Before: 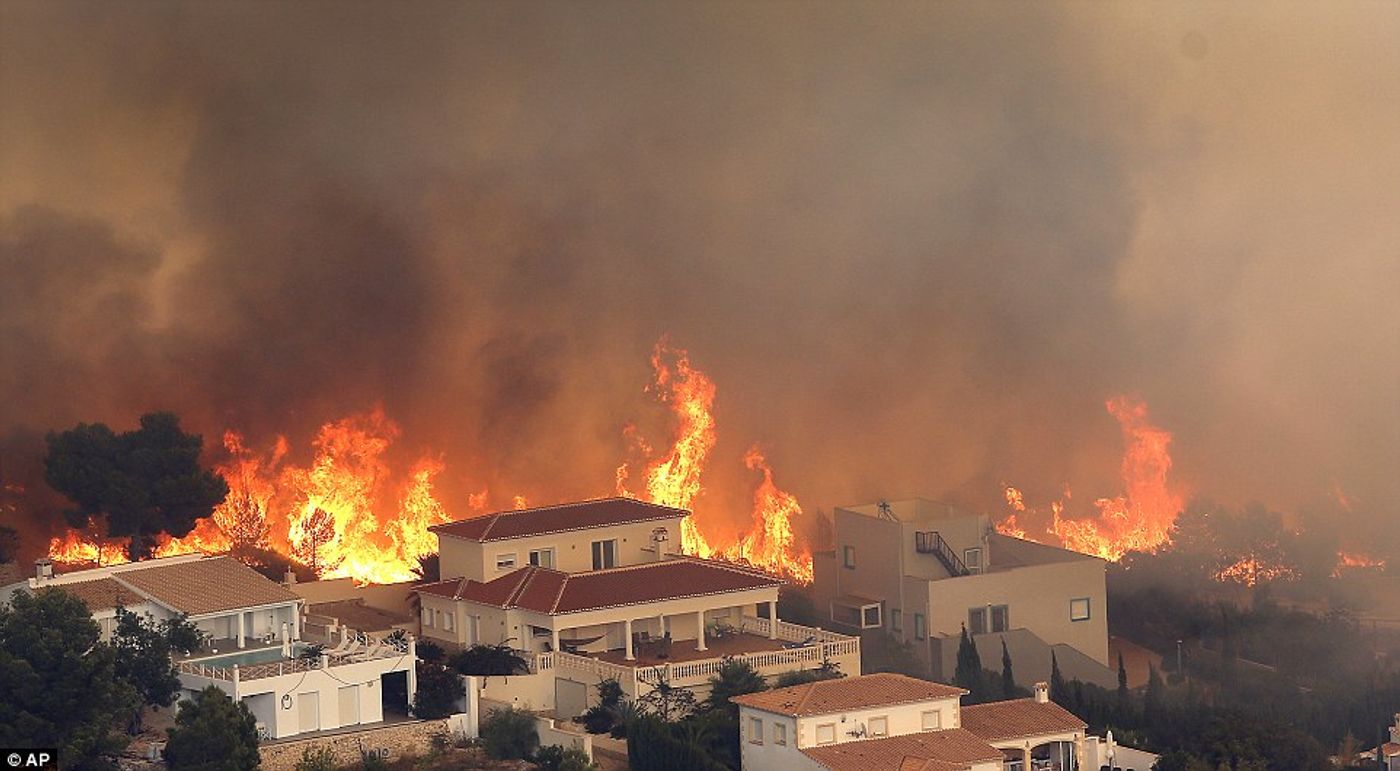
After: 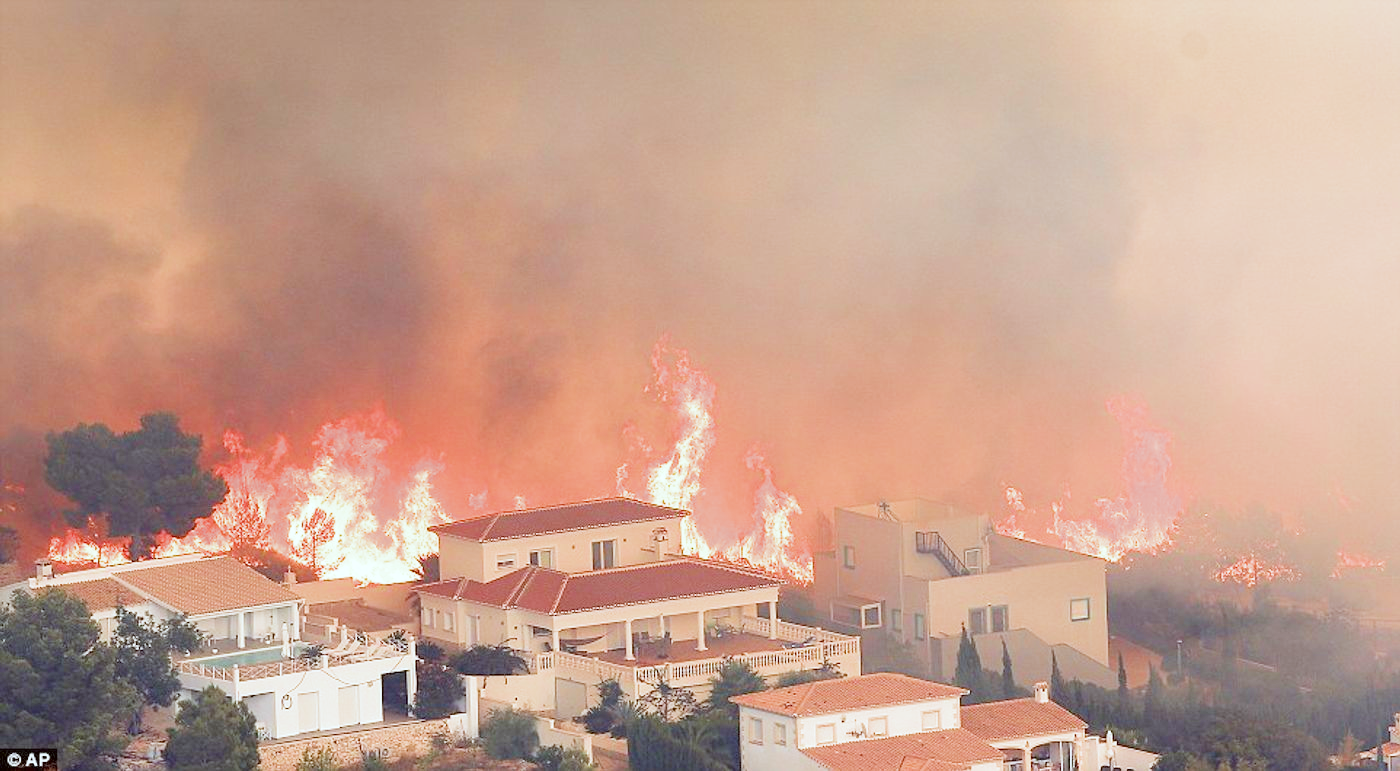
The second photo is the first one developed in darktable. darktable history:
color correction: highlights a* -3.28, highlights b* -6.24, shadows a* 3.1, shadows b* 5.19
filmic rgb: middle gray luminance 4.29%, black relative exposure -13 EV, white relative exposure 5 EV, threshold 6 EV, target black luminance 0%, hardness 5.19, latitude 59.69%, contrast 0.767, highlights saturation mix 5%, shadows ↔ highlights balance 25.95%, add noise in highlights 0, color science v3 (2019), use custom middle-gray values true, iterations of high-quality reconstruction 0, contrast in highlights soft, enable highlight reconstruction true
